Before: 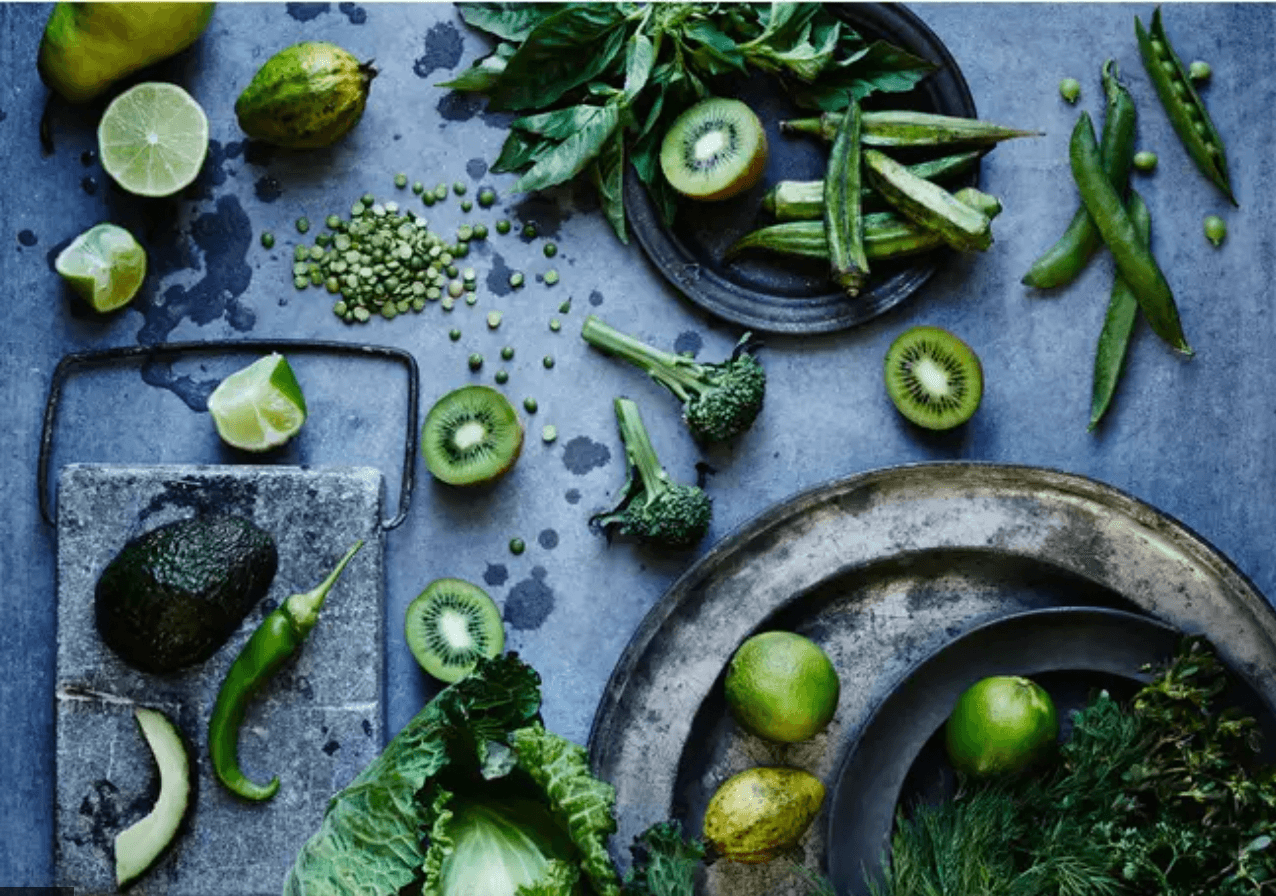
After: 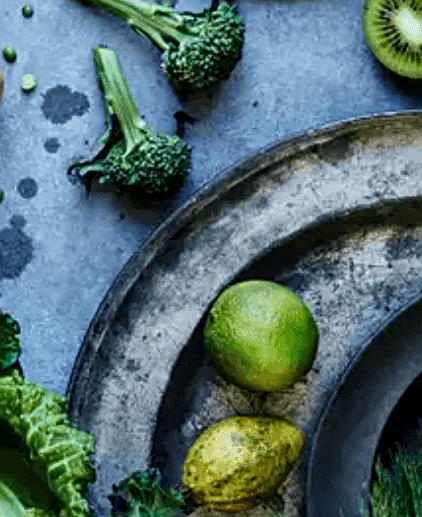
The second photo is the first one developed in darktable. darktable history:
crop: left 40.878%, top 39.176%, right 25.993%, bottom 3.081%
sharpen: on, module defaults
velvia: on, module defaults
local contrast: on, module defaults
